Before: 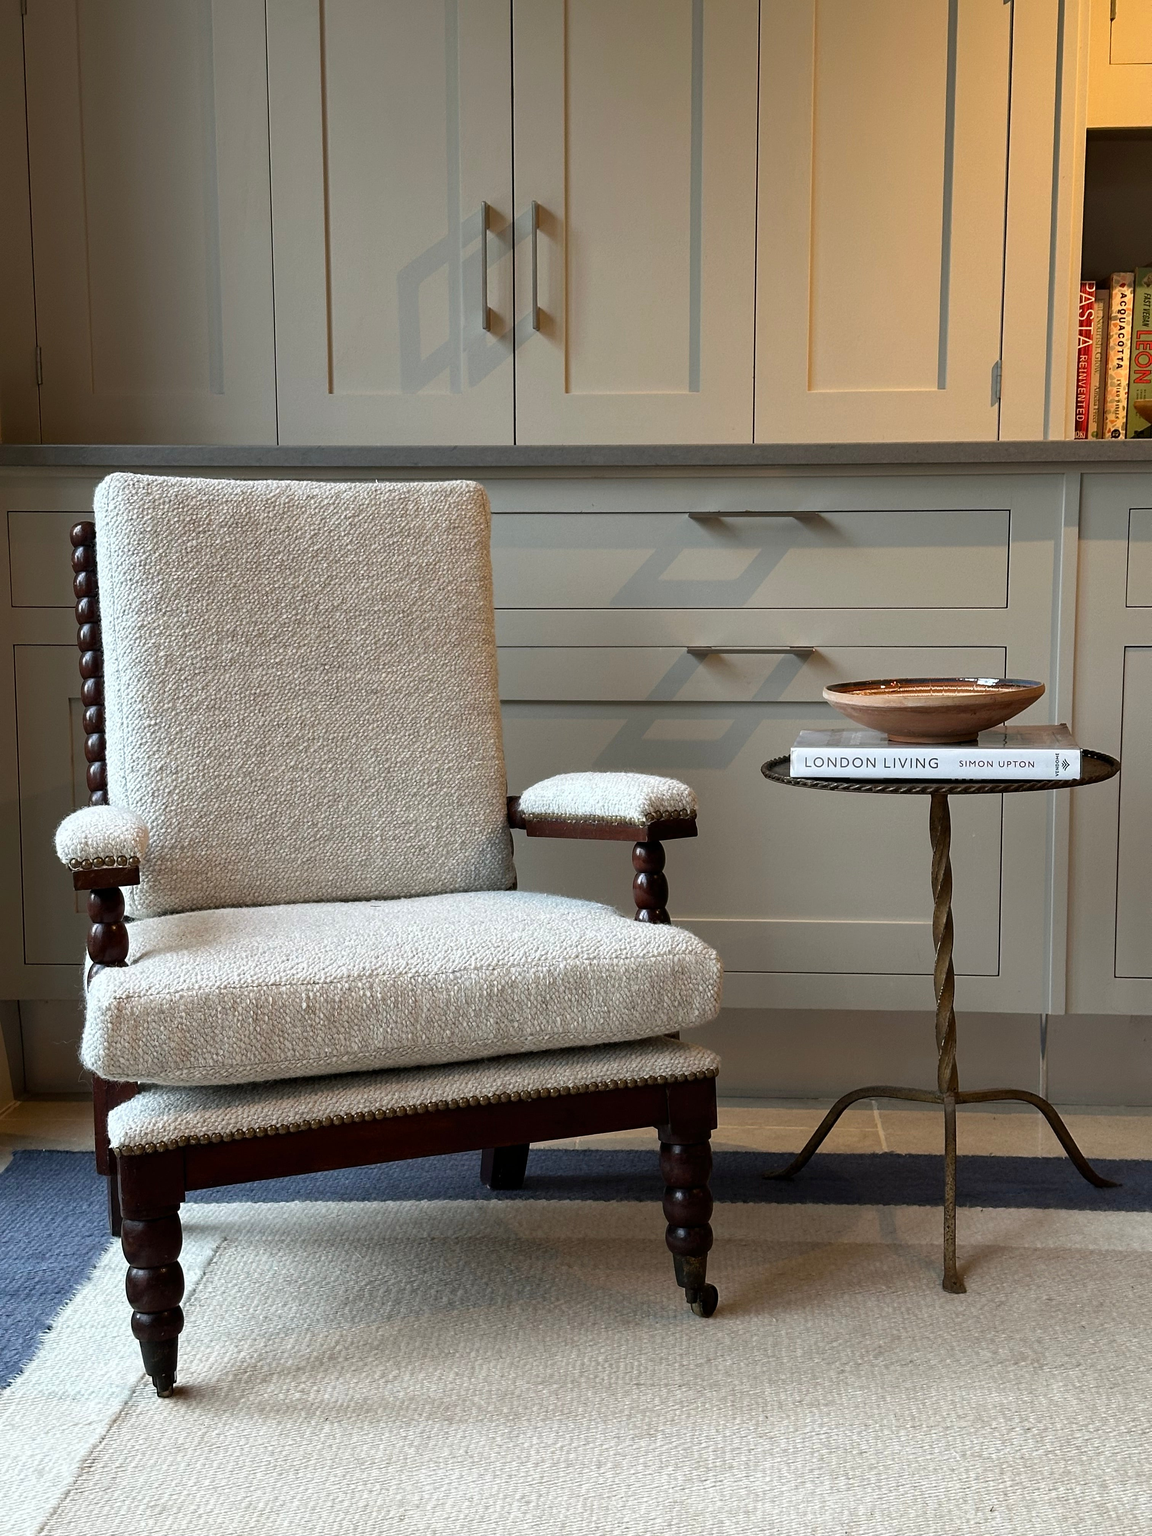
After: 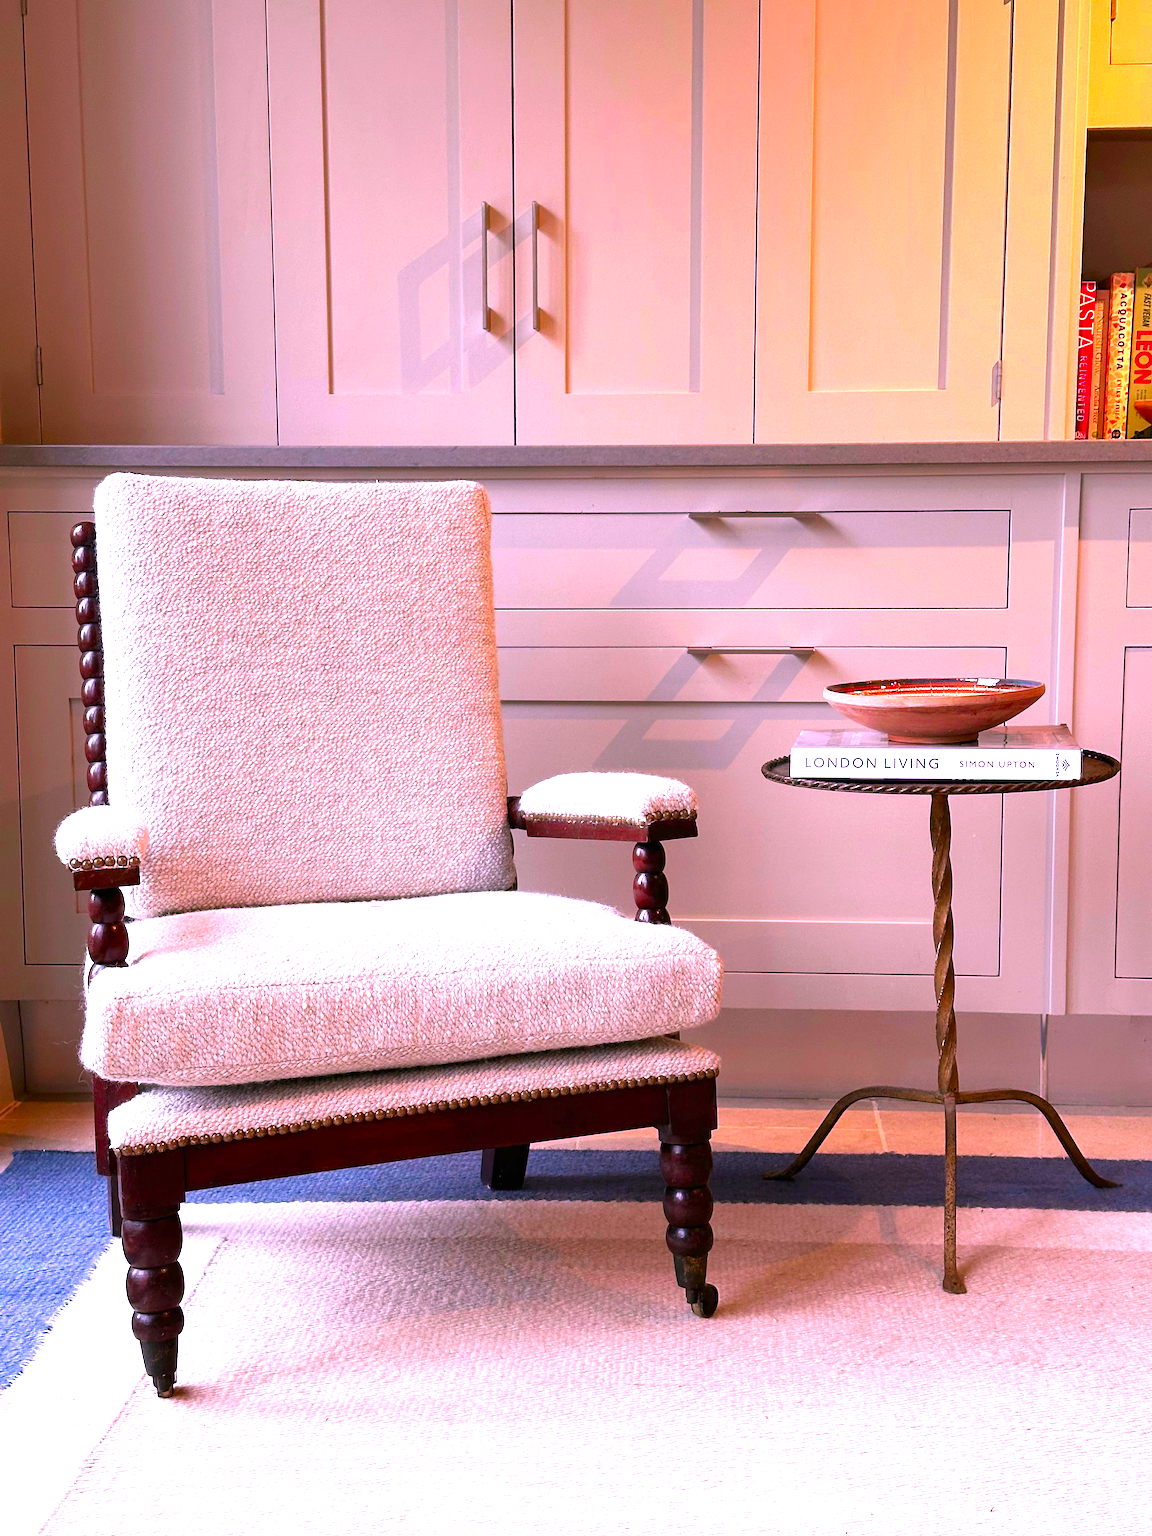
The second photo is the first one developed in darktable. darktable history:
exposure: black level correction 0, exposure 1.2 EV, compensate highlight preservation false
color correction: highlights a* 19.5, highlights b* -11.53, saturation 1.69
